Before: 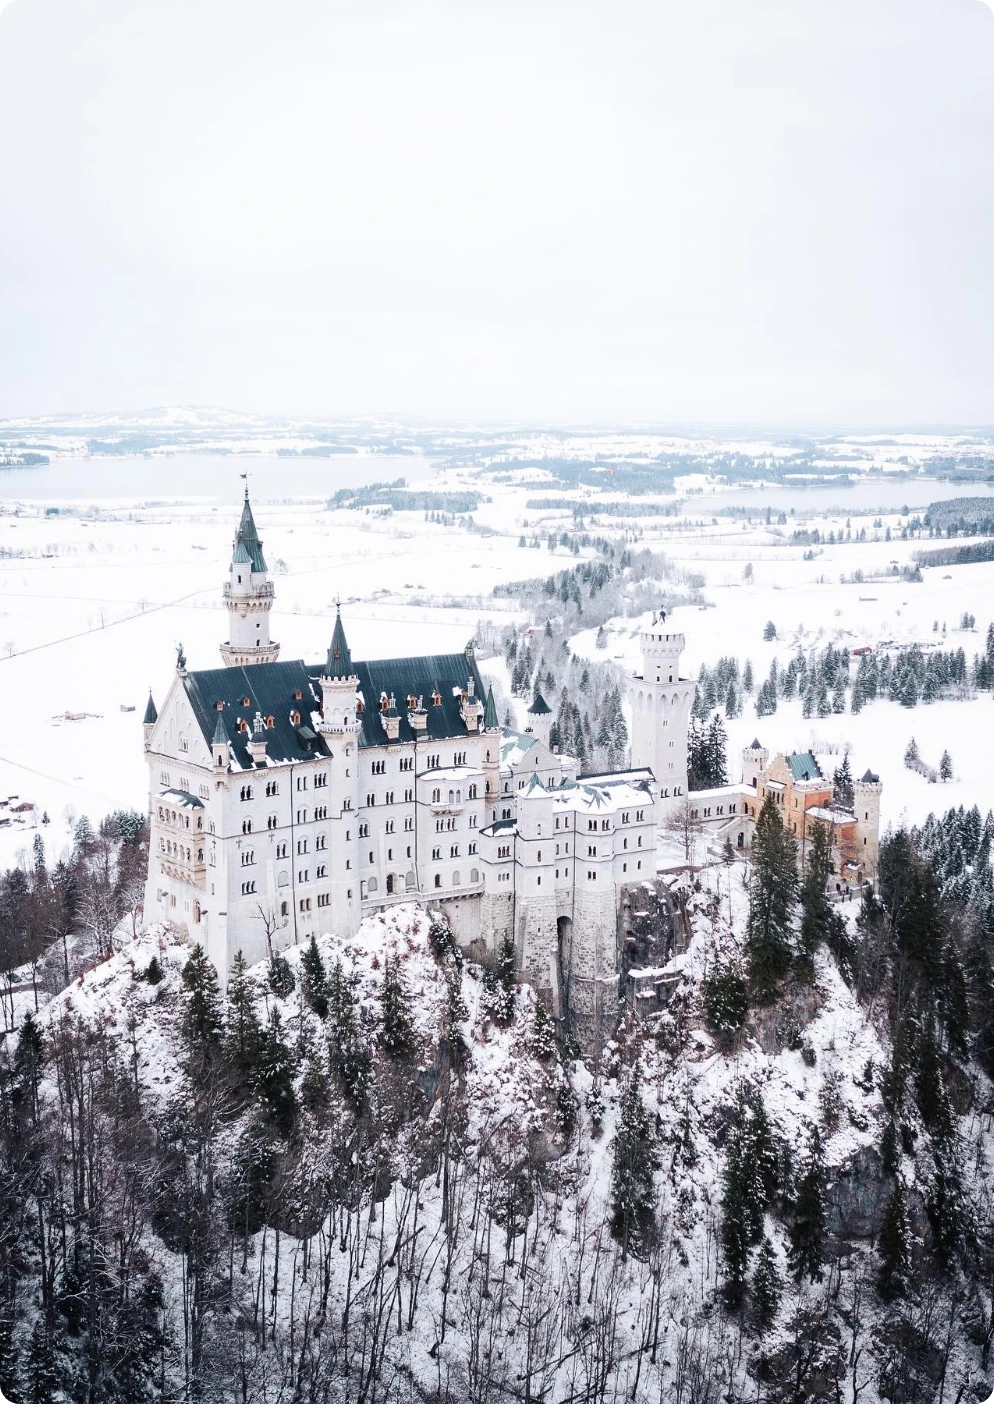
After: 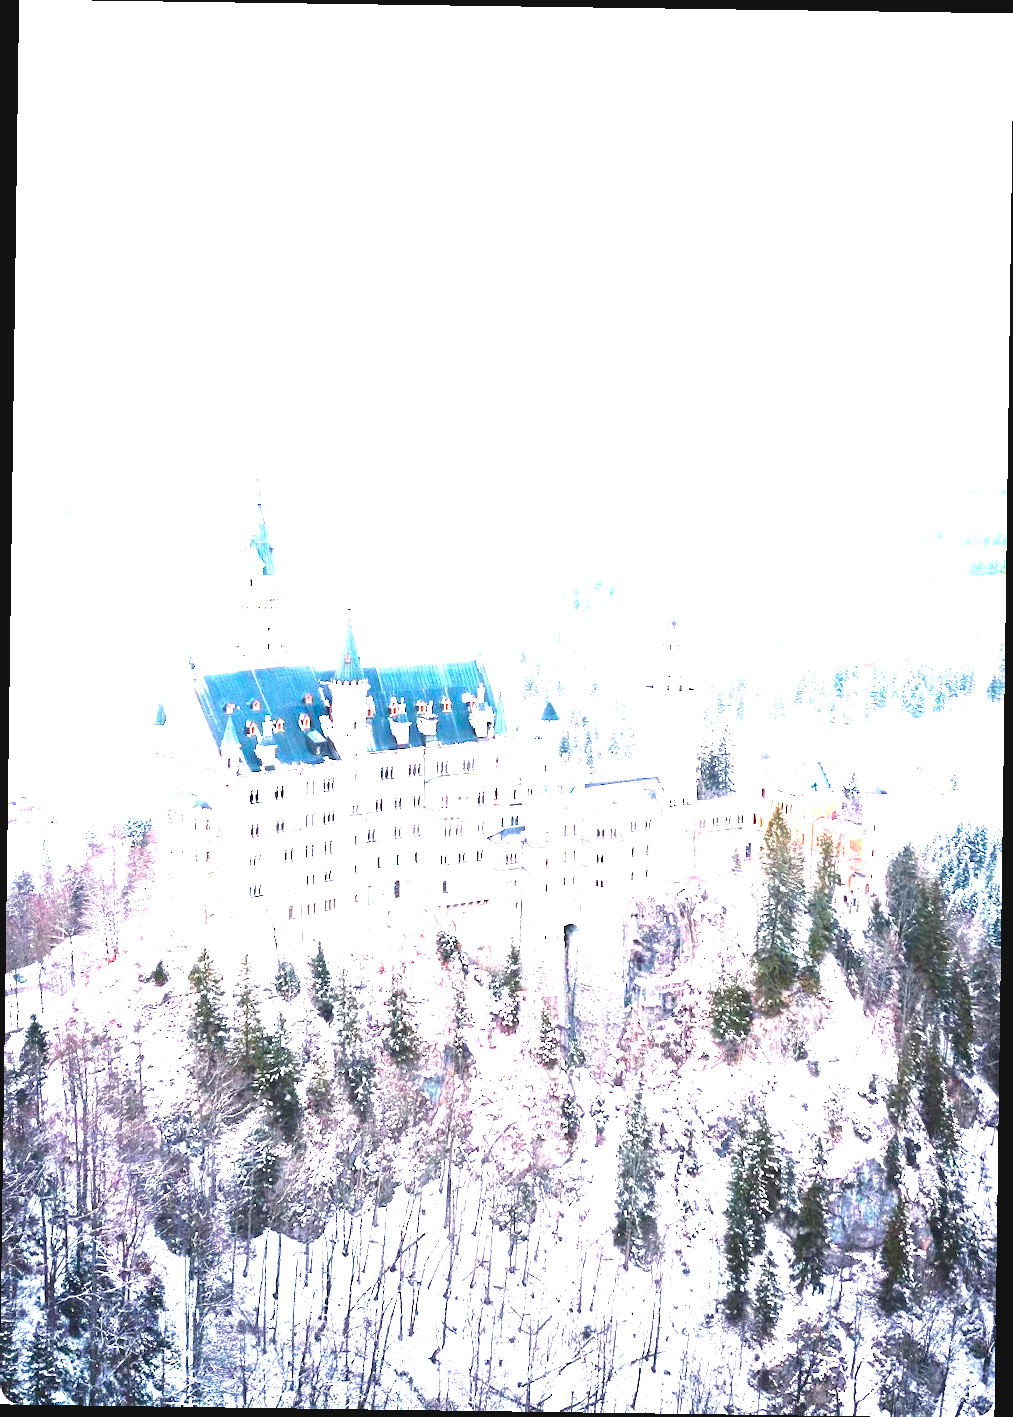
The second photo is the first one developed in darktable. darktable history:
exposure: exposure 3 EV, compensate highlight preservation false
contrast brightness saturation: contrast -0.11
color balance rgb: perceptual saturation grading › global saturation 40%, global vibrance 15%
rotate and perspective: rotation 0.8°, automatic cropping off
